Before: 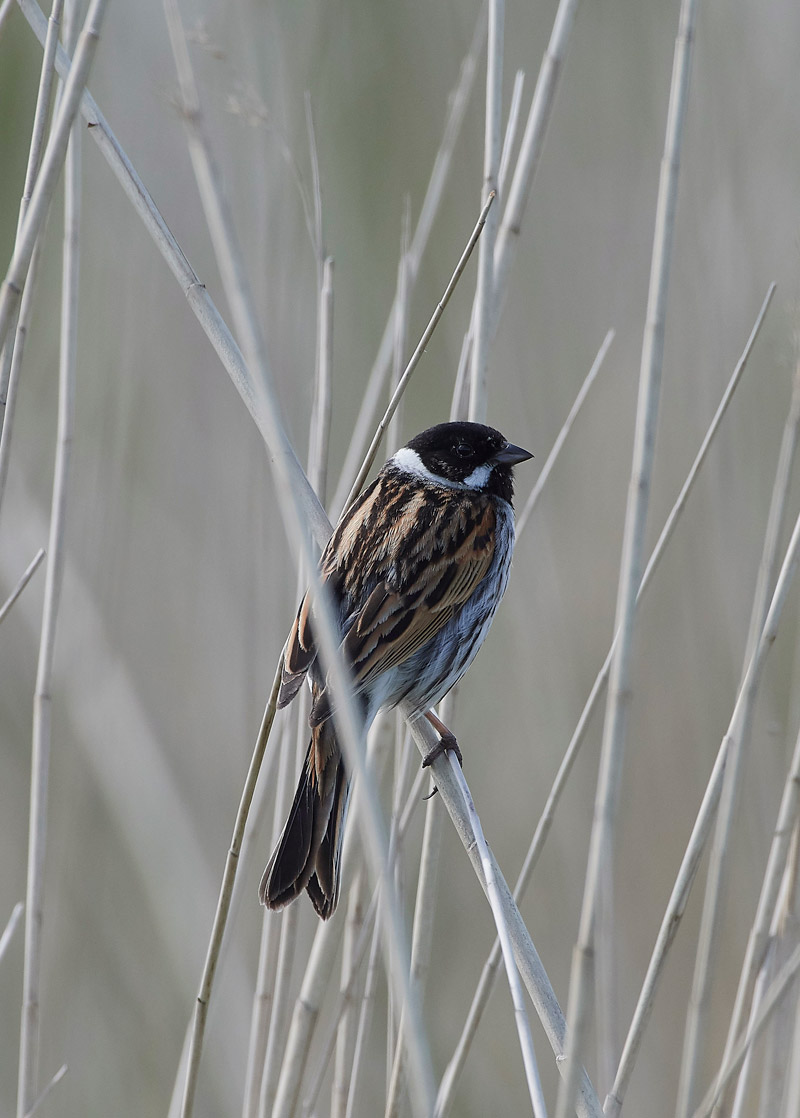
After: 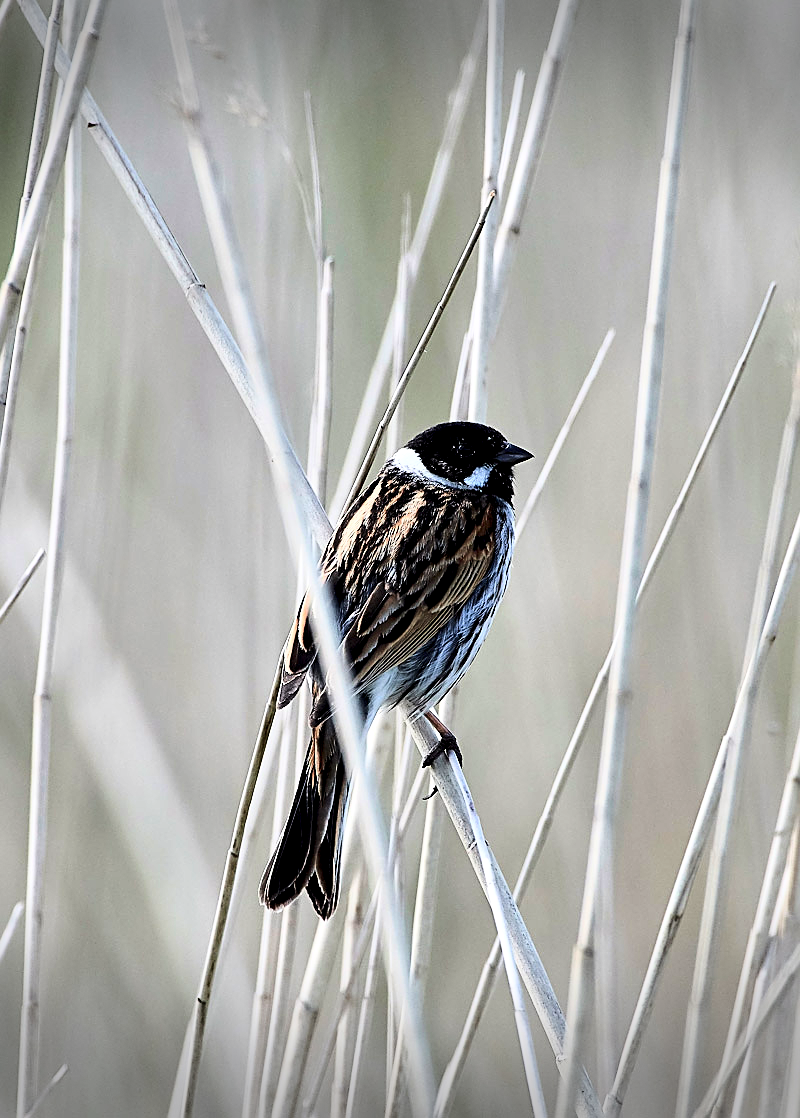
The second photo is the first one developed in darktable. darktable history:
sharpen: on, module defaults
base curve: curves: ch0 [(0, 0) (0.036, 0.037) (0.121, 0.228) (0.46, 0.76) (0.859, 0.983) (1, 1)]
vignetting: fall-off start 100.72%, width/height ratio 1.311, dithering 8-bit output
contrast equalizer: octaves 7, y [[0.6 ×6], [0.55 ×6], [0 ×6], [0 ×6], [0 ×6]]
